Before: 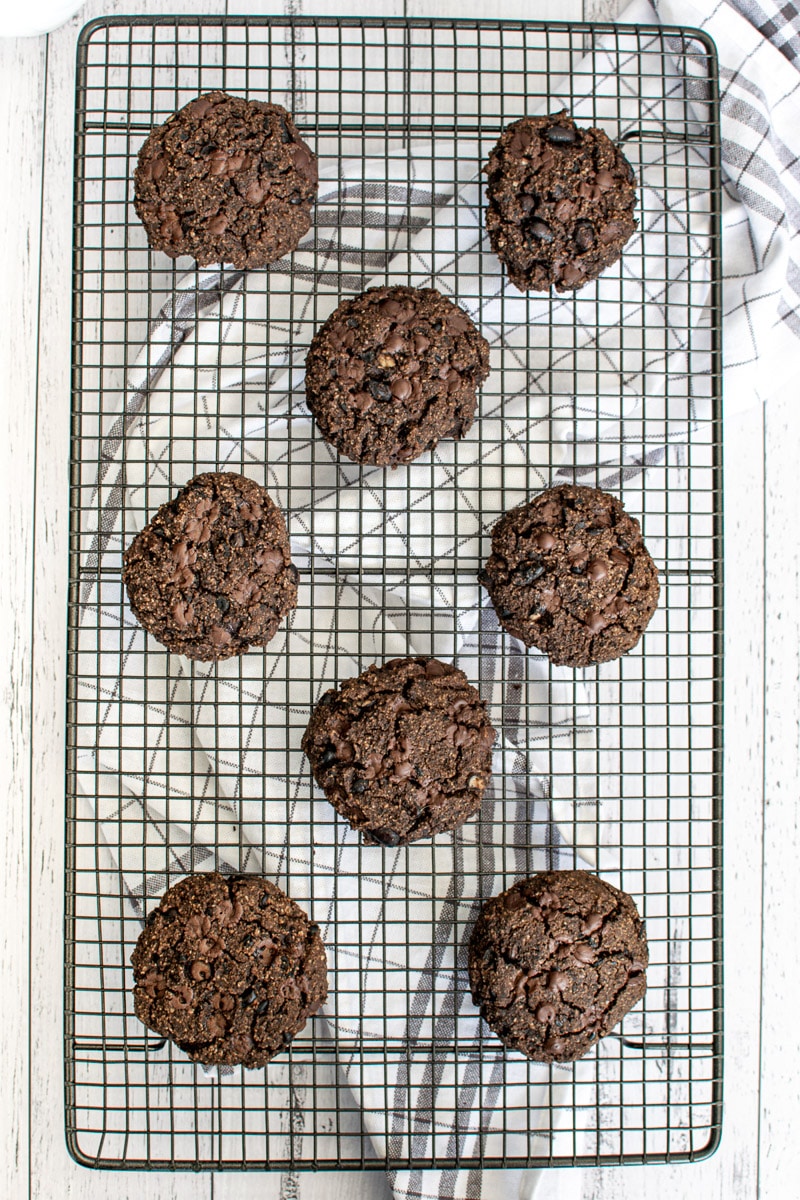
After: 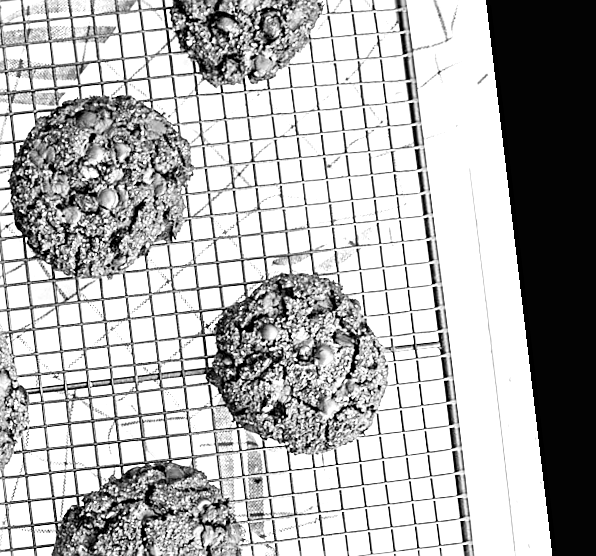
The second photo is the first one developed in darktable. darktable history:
color contrast: green-magenta contrast 0, blue-yellow contrast 0
sharpen: on, module defaults
contrast brightness saturation: contrast 0.2, brightness 0.2, saturation 0.8
rotate and perspective: rotation -6.83°, automatic cropping off
crop: left 36.005%, top 18.293%, right 0.31%, bottom 38.444%
tone curve: curves: ch0 [(0, 0) (0.08, 0.056) (0.4, 0.4) (0.6, 0.612) (0.92, 0.924) (1, 1)], color space Lab, linked channels, preserve colors none
exposure: black level correction 0, exposure 0.95 EV, compensate exposure bias true, compensate highlight preservation false
levels: levels [0, 0.476, 0.951]
